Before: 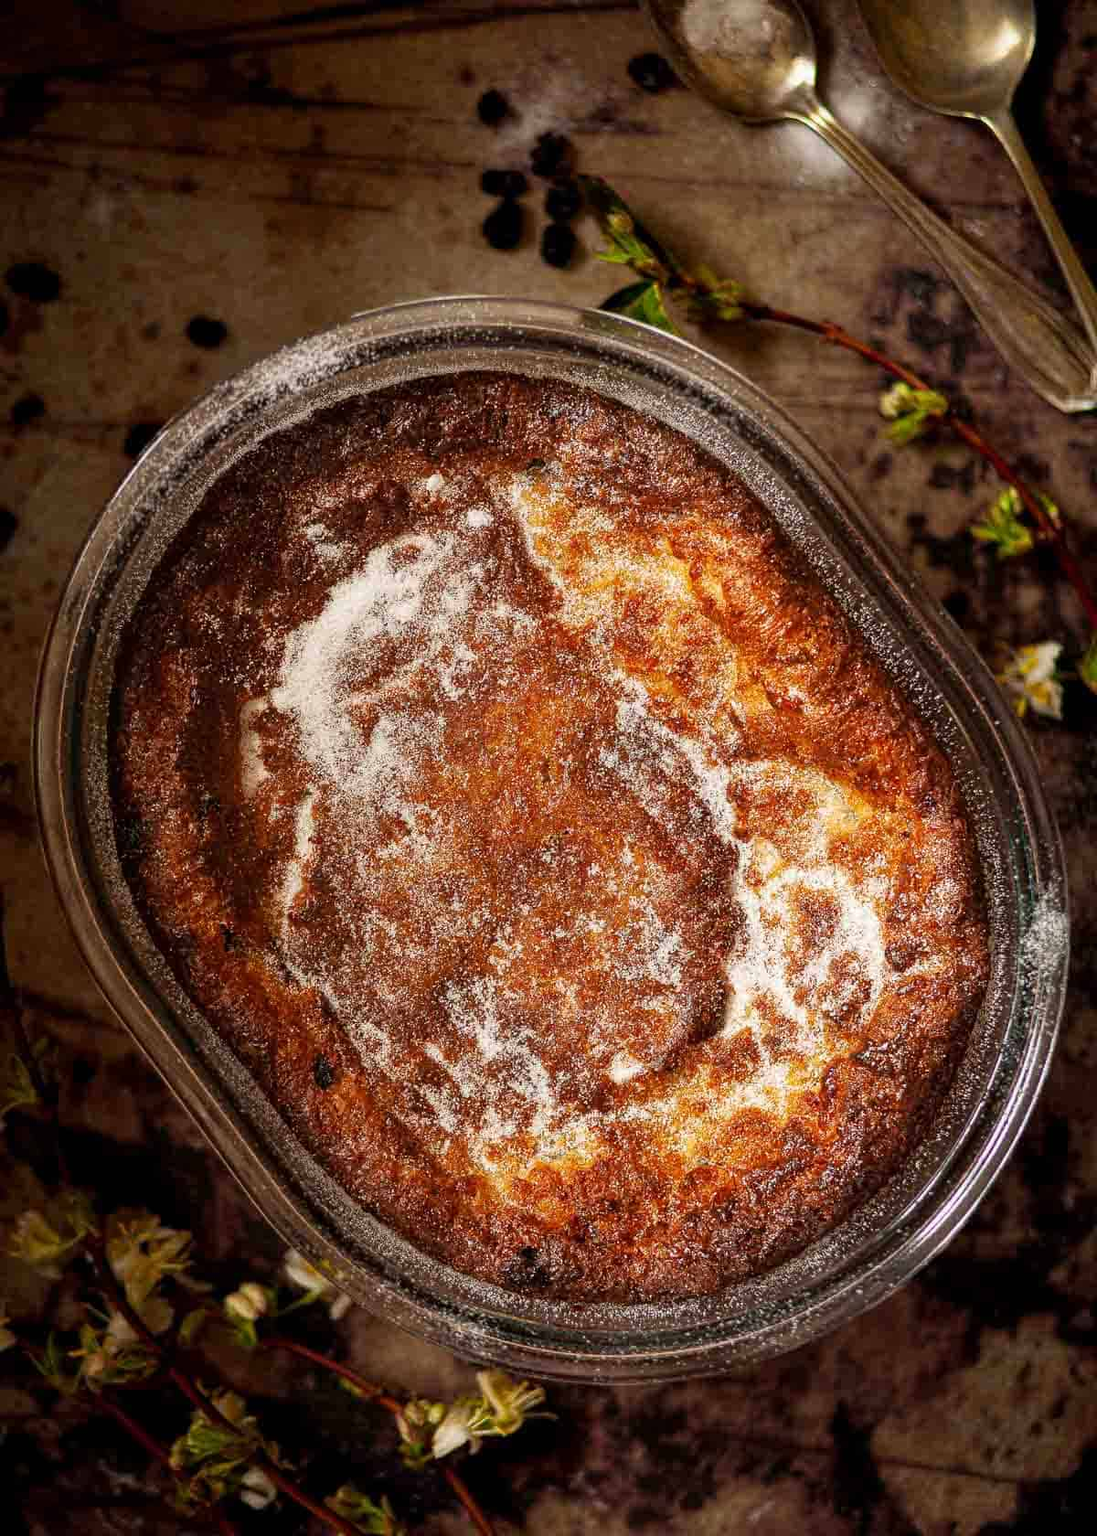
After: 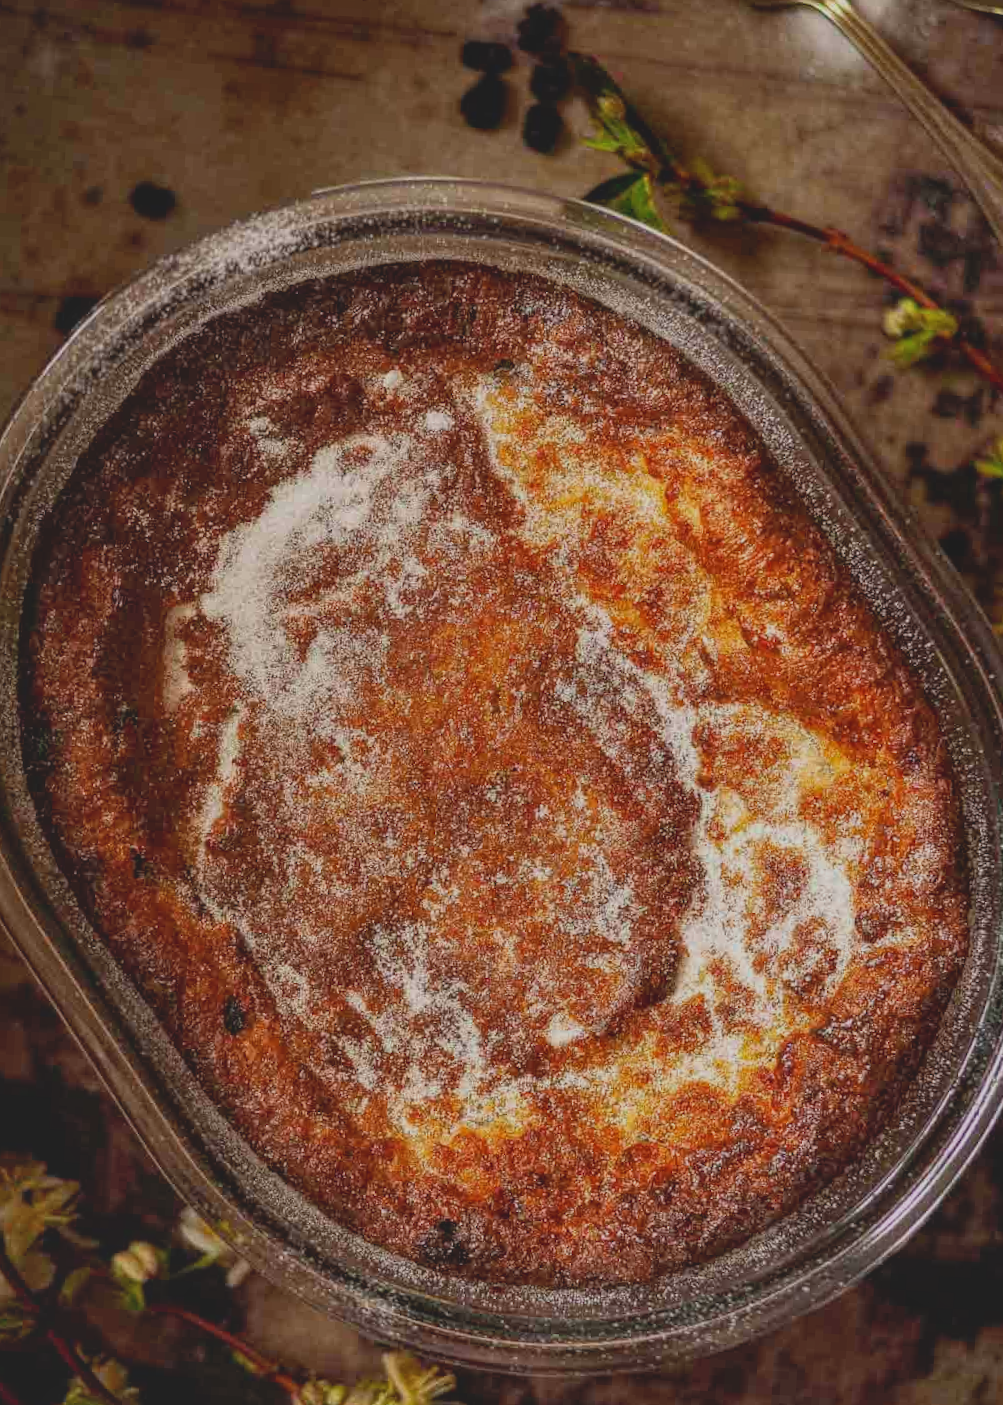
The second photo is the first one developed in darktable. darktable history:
exposure: exposure -0.36 EV, compensate highlight preservation false
crop and rotate: angle -3.27°, left 5.211%, top 5.211%, right 4.607%, bottom 4.607%
local contrast: on, module defaults
contrast brightness saturation: contrast -0.28
